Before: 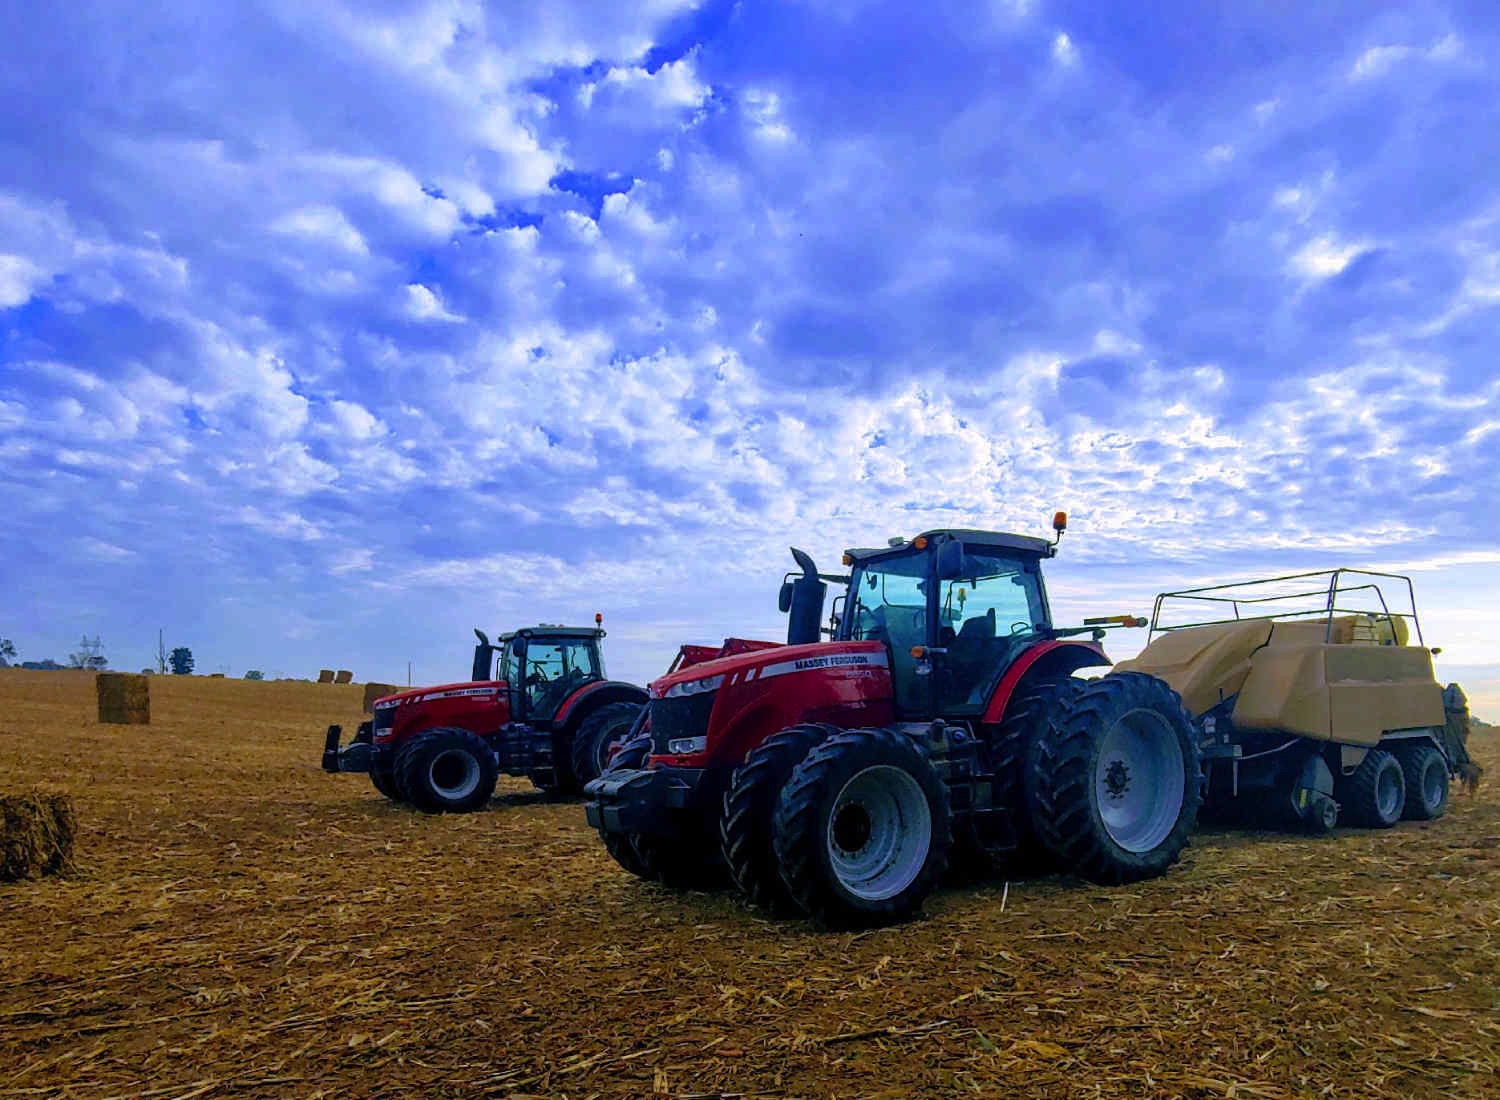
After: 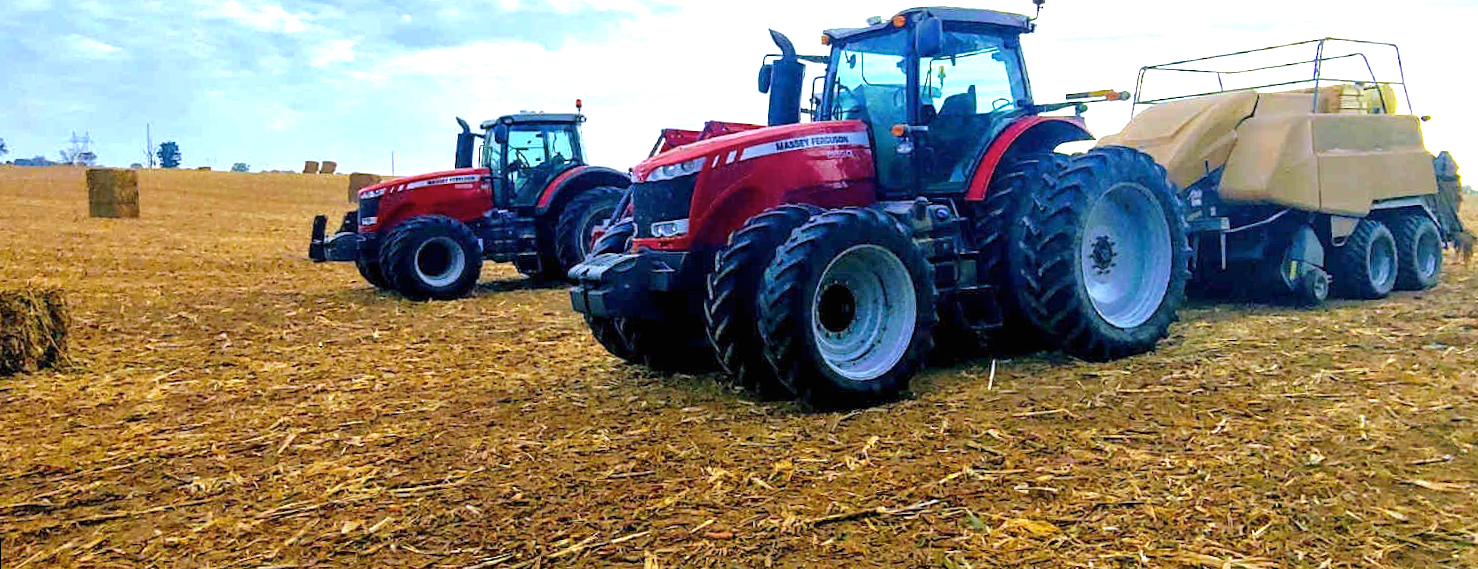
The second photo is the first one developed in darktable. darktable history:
rgb levels: preserve colors max RGB
crop and rotate: top 46.237%
rotate and perspective: rotation -1.32°, lens shift (horizontal) -0.031, crop left 0.015, crop right 0.985, crop top 0.047, crop bottom 0.982
exposure: black level correction 0, exposure 1.2 EV, compensate exposure bias true, compensate highlight preservation false
